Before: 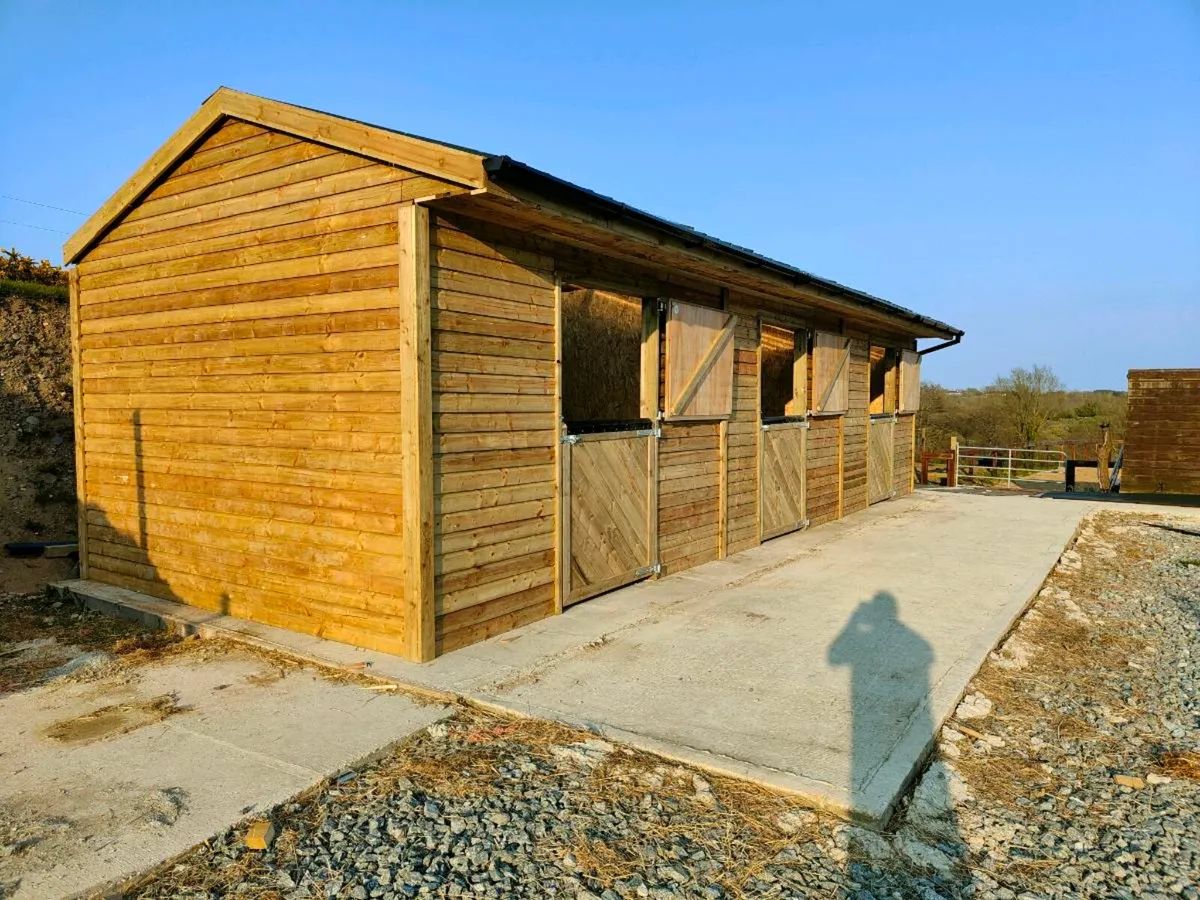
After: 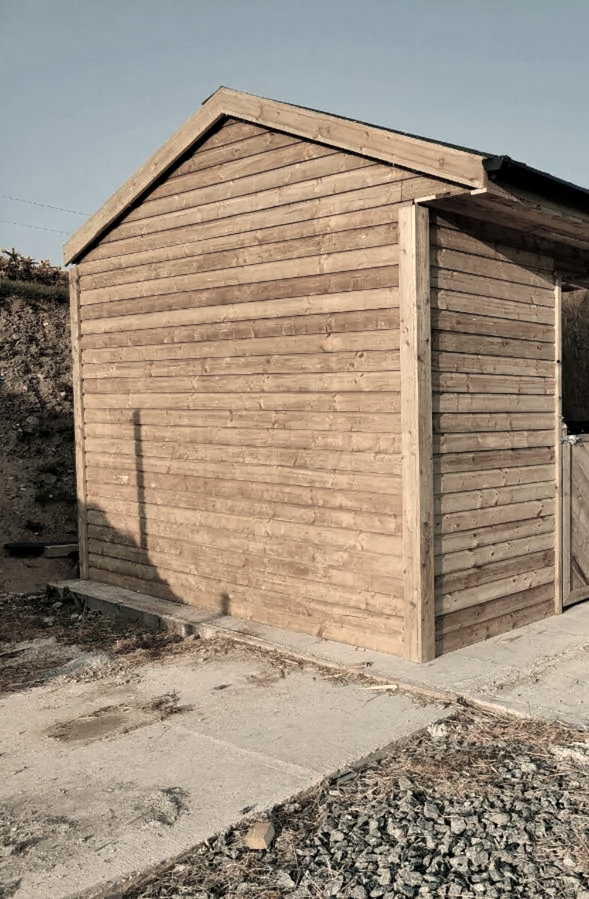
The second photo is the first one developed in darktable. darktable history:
crop and rotate: left 0%, top 0%, right 50.845%
white balance: red 1.138, green 0.996, blue 0.812
color correction: saturation 0.3
contrast equalizer: octaves 7, y [[0.6 ×6], [0.55 ×6], [0 ×6], [0 ×6], [0 ×6]], mix 0.15
